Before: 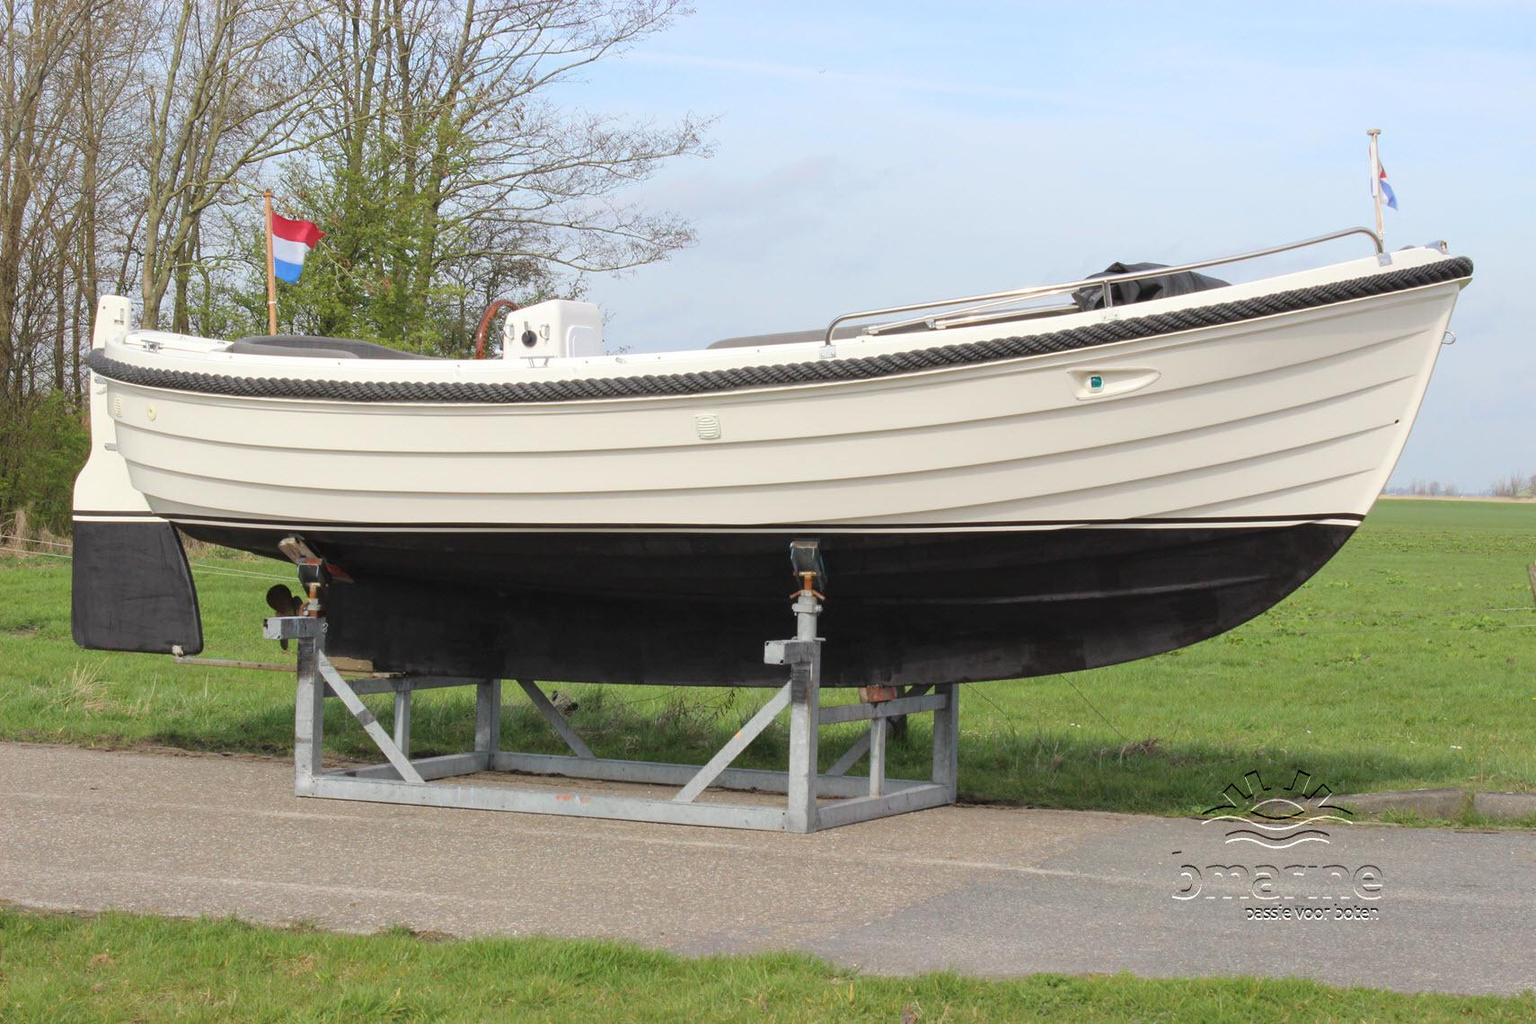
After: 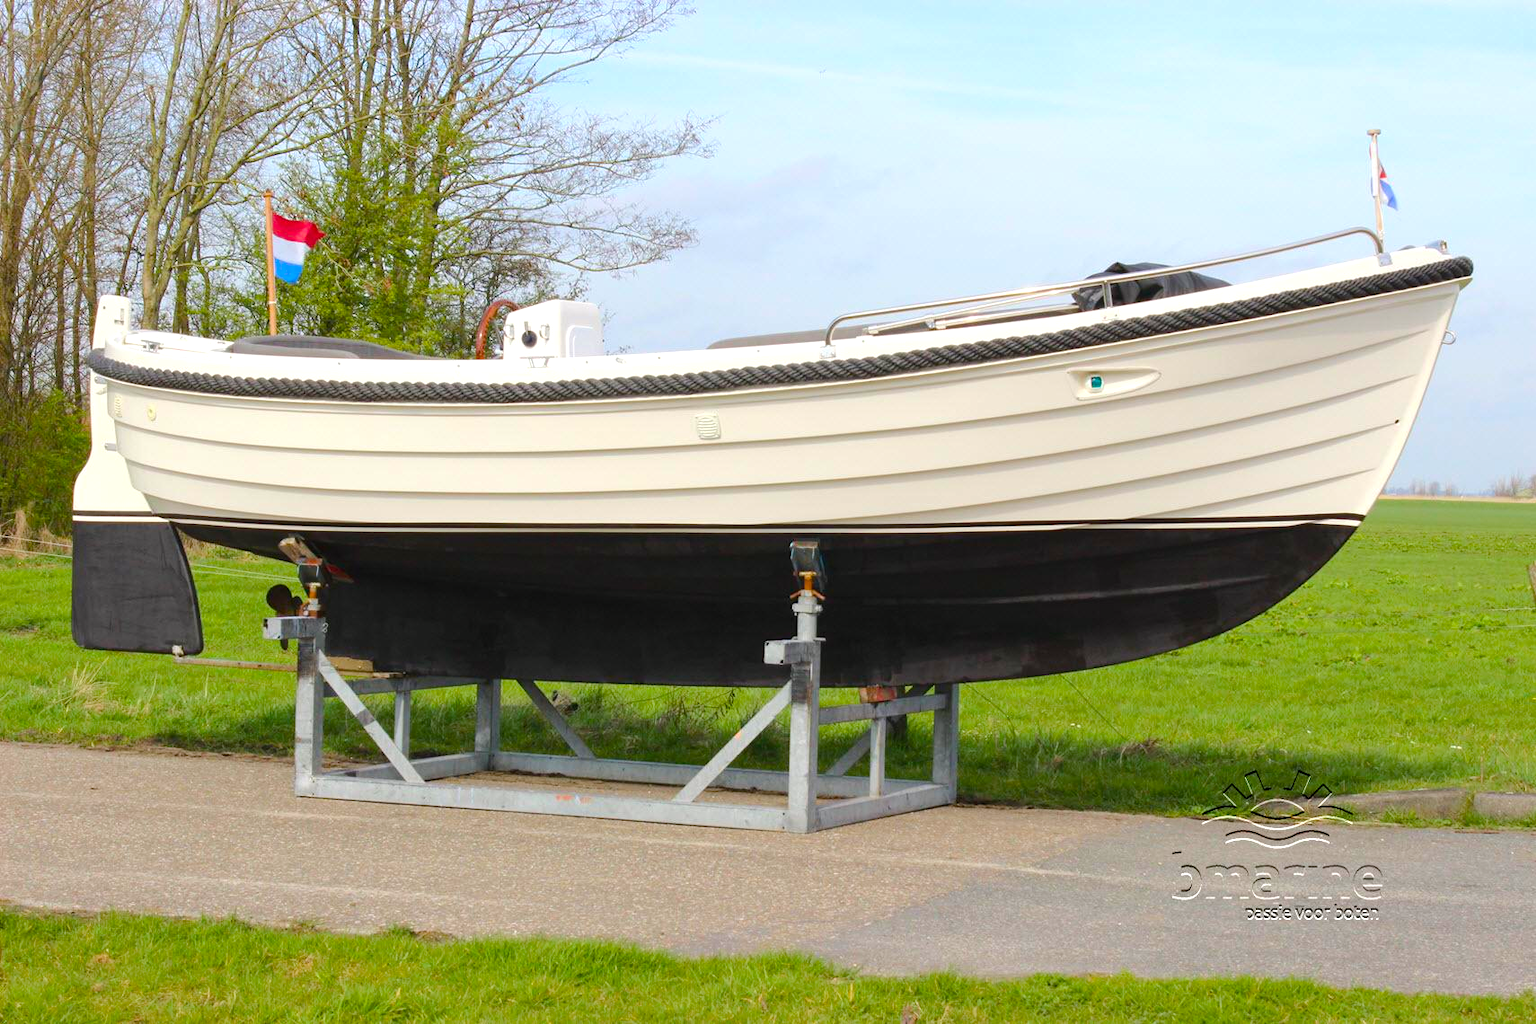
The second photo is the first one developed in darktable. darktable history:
tone equalizer: edges refinement/feathering 500, mask exposure compensation -1.57 EV, preserve details guided filter
color balance rgb: shadows lift › chroma 0.947%, shadows lift › hue 112.75°, perceptual saturation grading › global saturation 20%, perceptual saturation grading › highlights -25.055%, perceptual saturation grading › shadows 24.535%, perceptual brilliance grading › highlights 6.06%, perceptual brilliance grading › mid-tones 16.204%, perceptual brilliance grading › shadows -5.382%, global vibrance 40.999%
